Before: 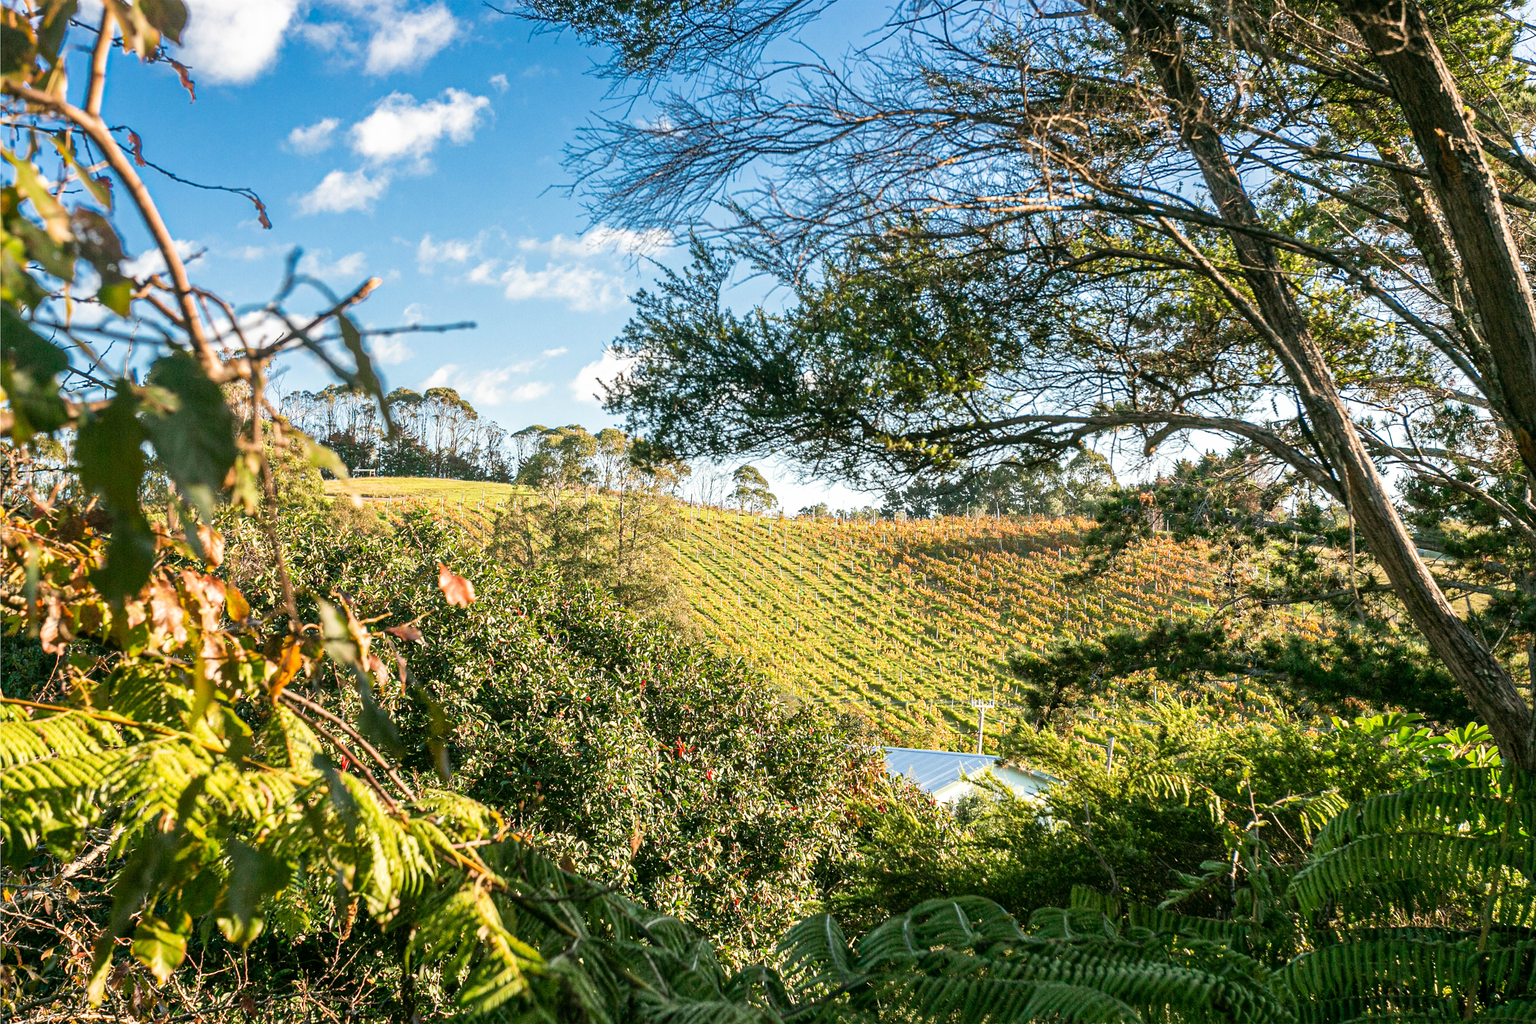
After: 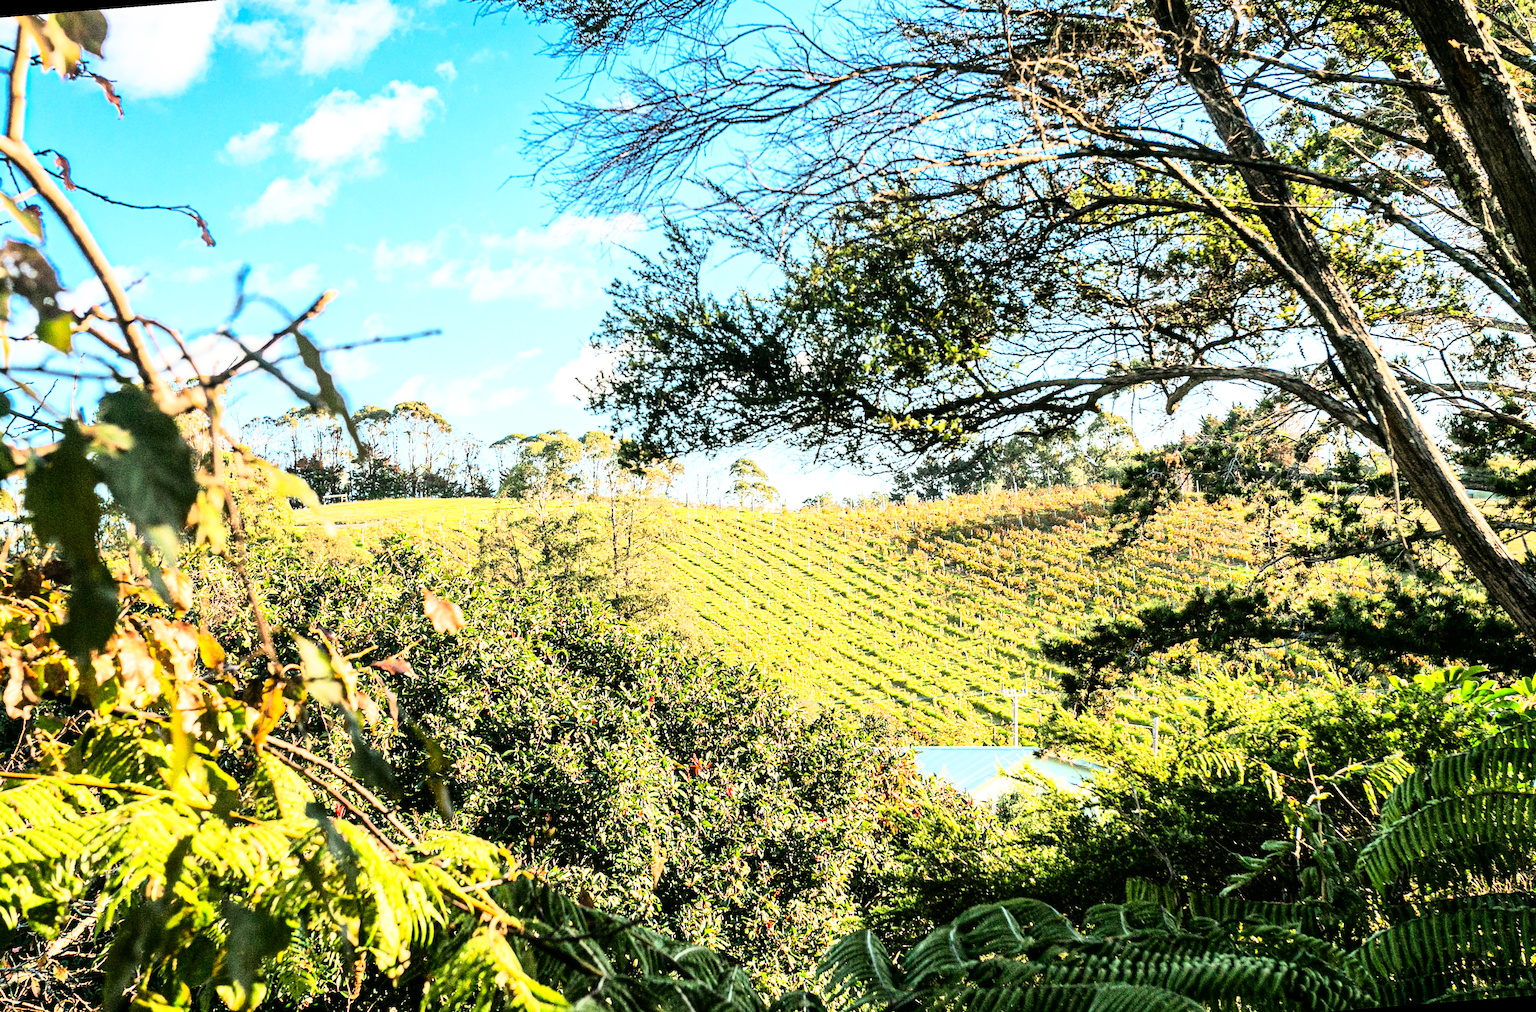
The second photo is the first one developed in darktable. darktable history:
exposure: compensate highlight preservation false
rotate and perspective: rotation -4.57°, crop left 0.054, crop right 0.944, crop top 0.087, crop bottom 0.914
rgb curve: curves: ch0 [(0, 0) (0.21, 0.15) (0.24, 0.21) (0.5, 0.75) (0.75, 0.96) (0.89, 0.99) (1, 1)]; ch1 [(0, 0.02) (0.21, 0.13) (0.25, 0.2) (0.5, 0.67) (0.75, 0.9) (0.89, 0.97) (1, 1)]; ch2 [(0, 0.02) (0.21, 0.13) (0.25, 0.2) (0.5, 0.67) (0.75, 0.9) (0.89, 0.97) (1, 1)], compensate middle gray true
